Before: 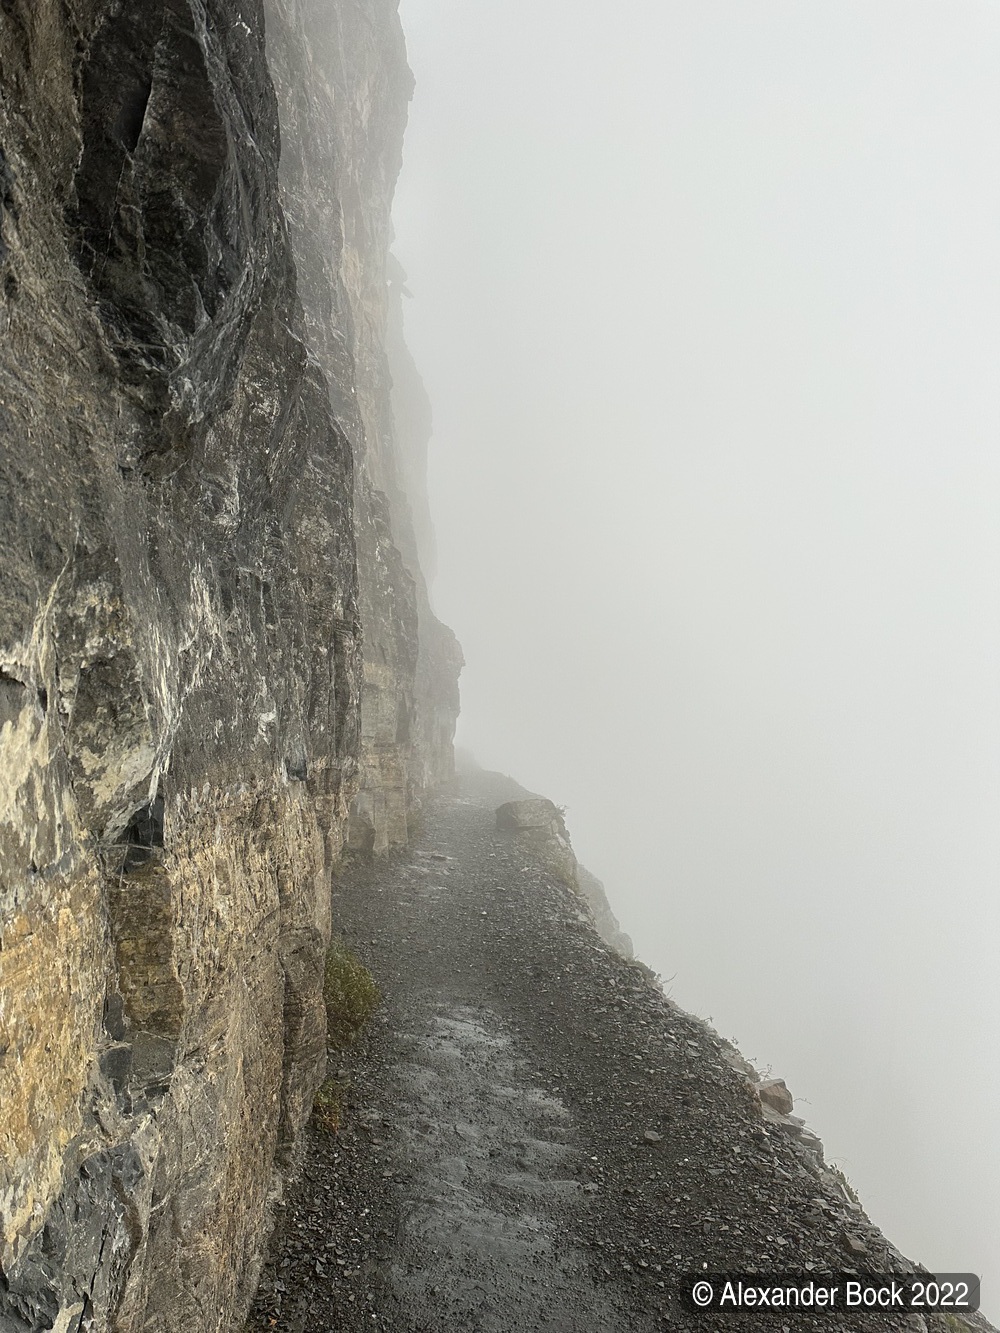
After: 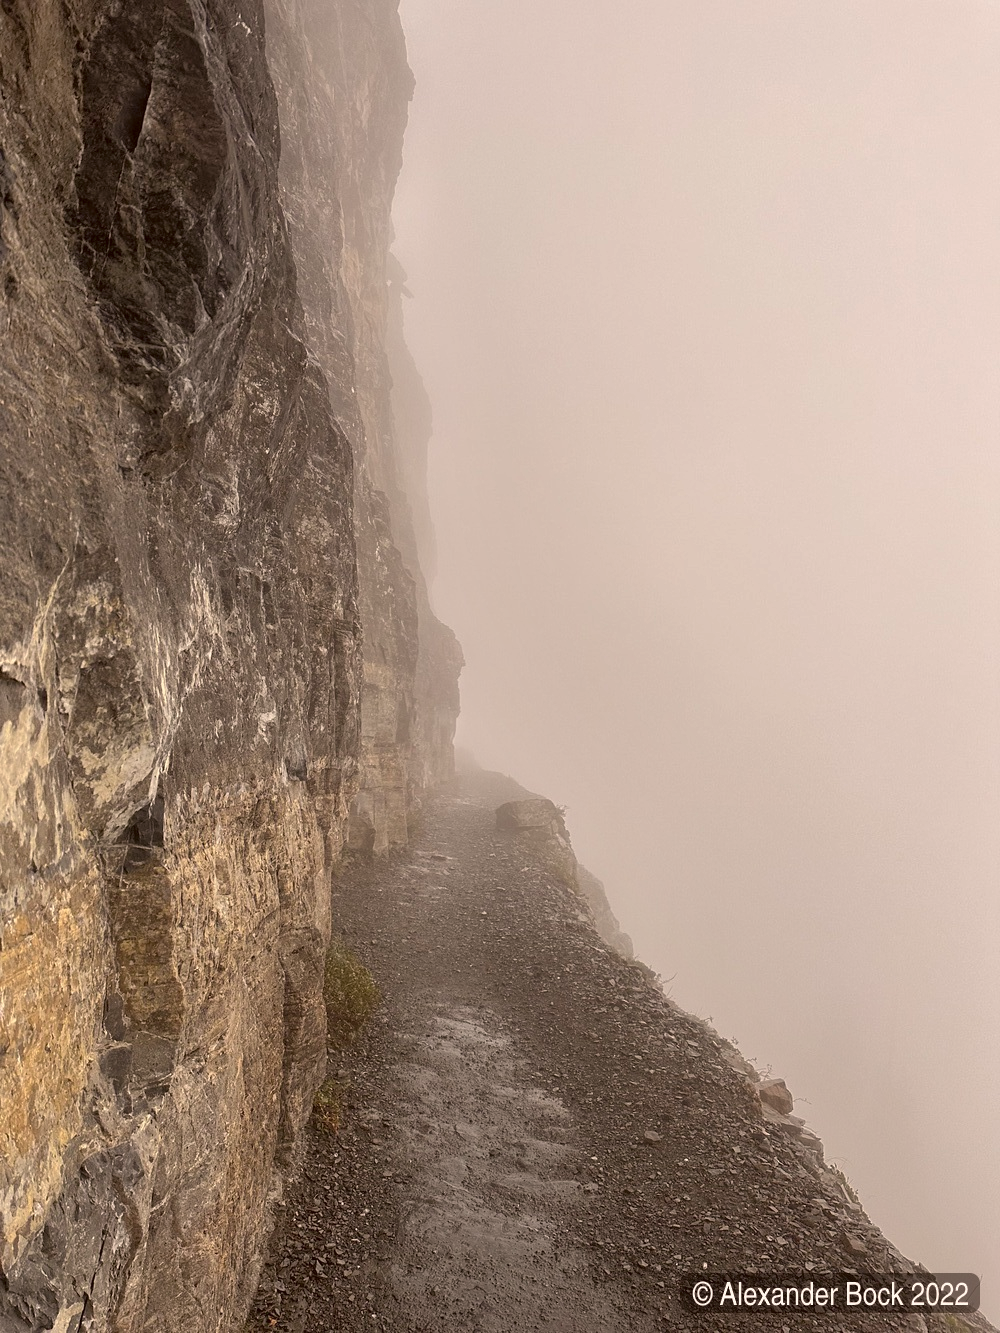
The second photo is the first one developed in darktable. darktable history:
shadows and highlights: on, module defaults
color correction: highlights a* 10.21, highlights b* 9.79, shadows a* 8.61, shadows b* 7.88, saturation 0.8
